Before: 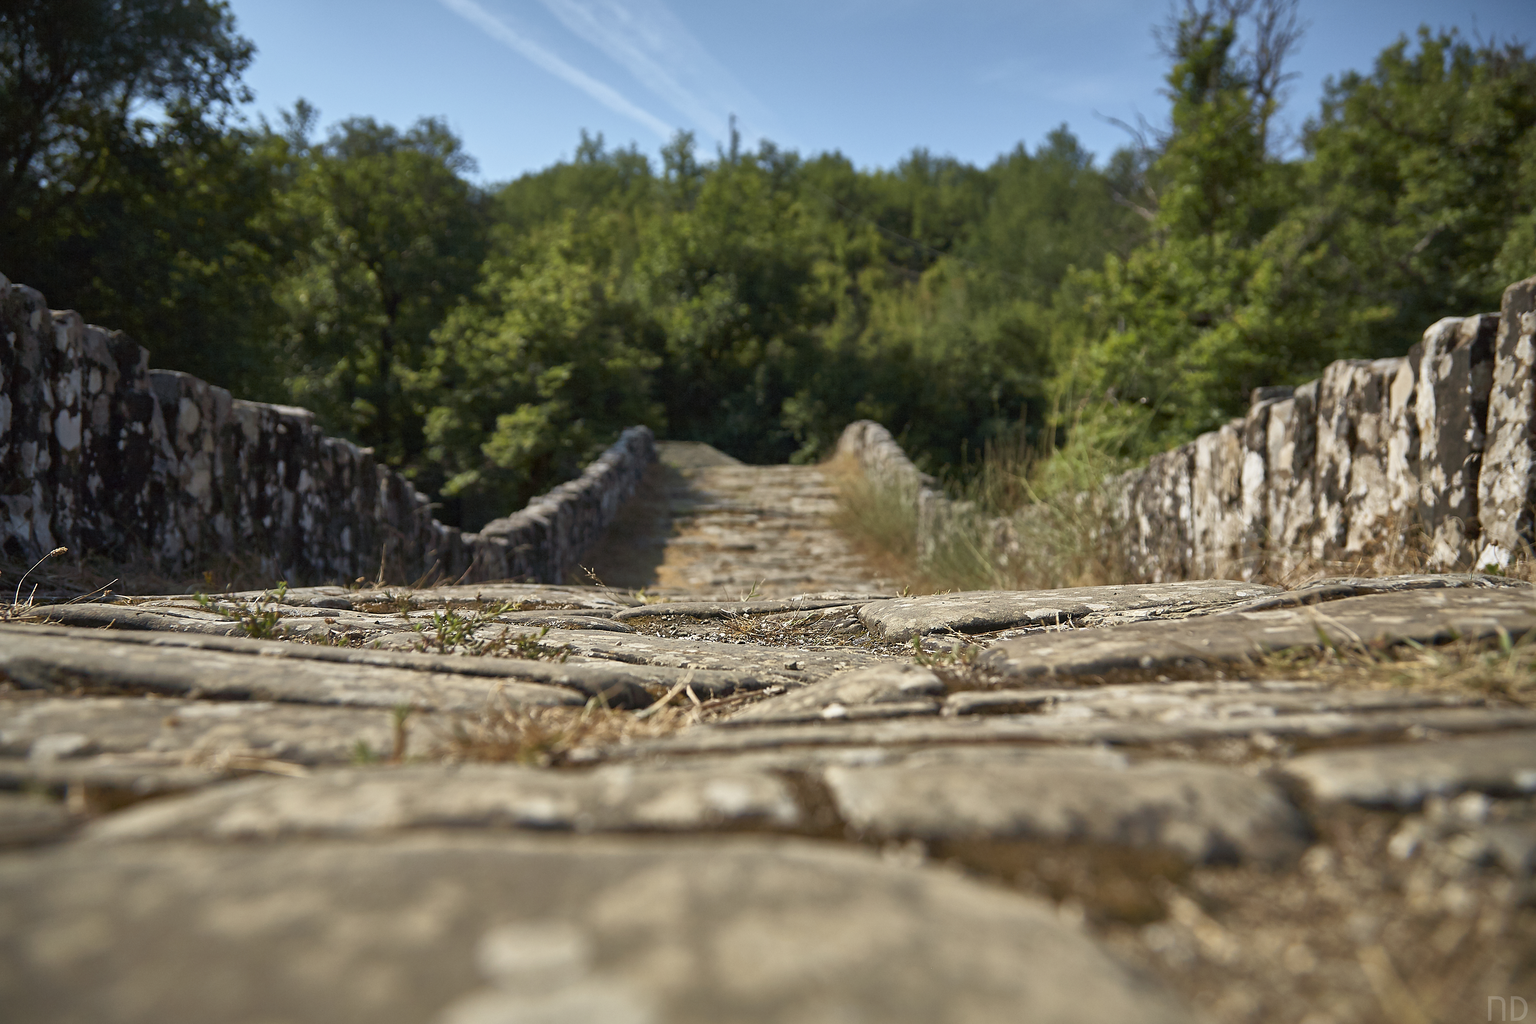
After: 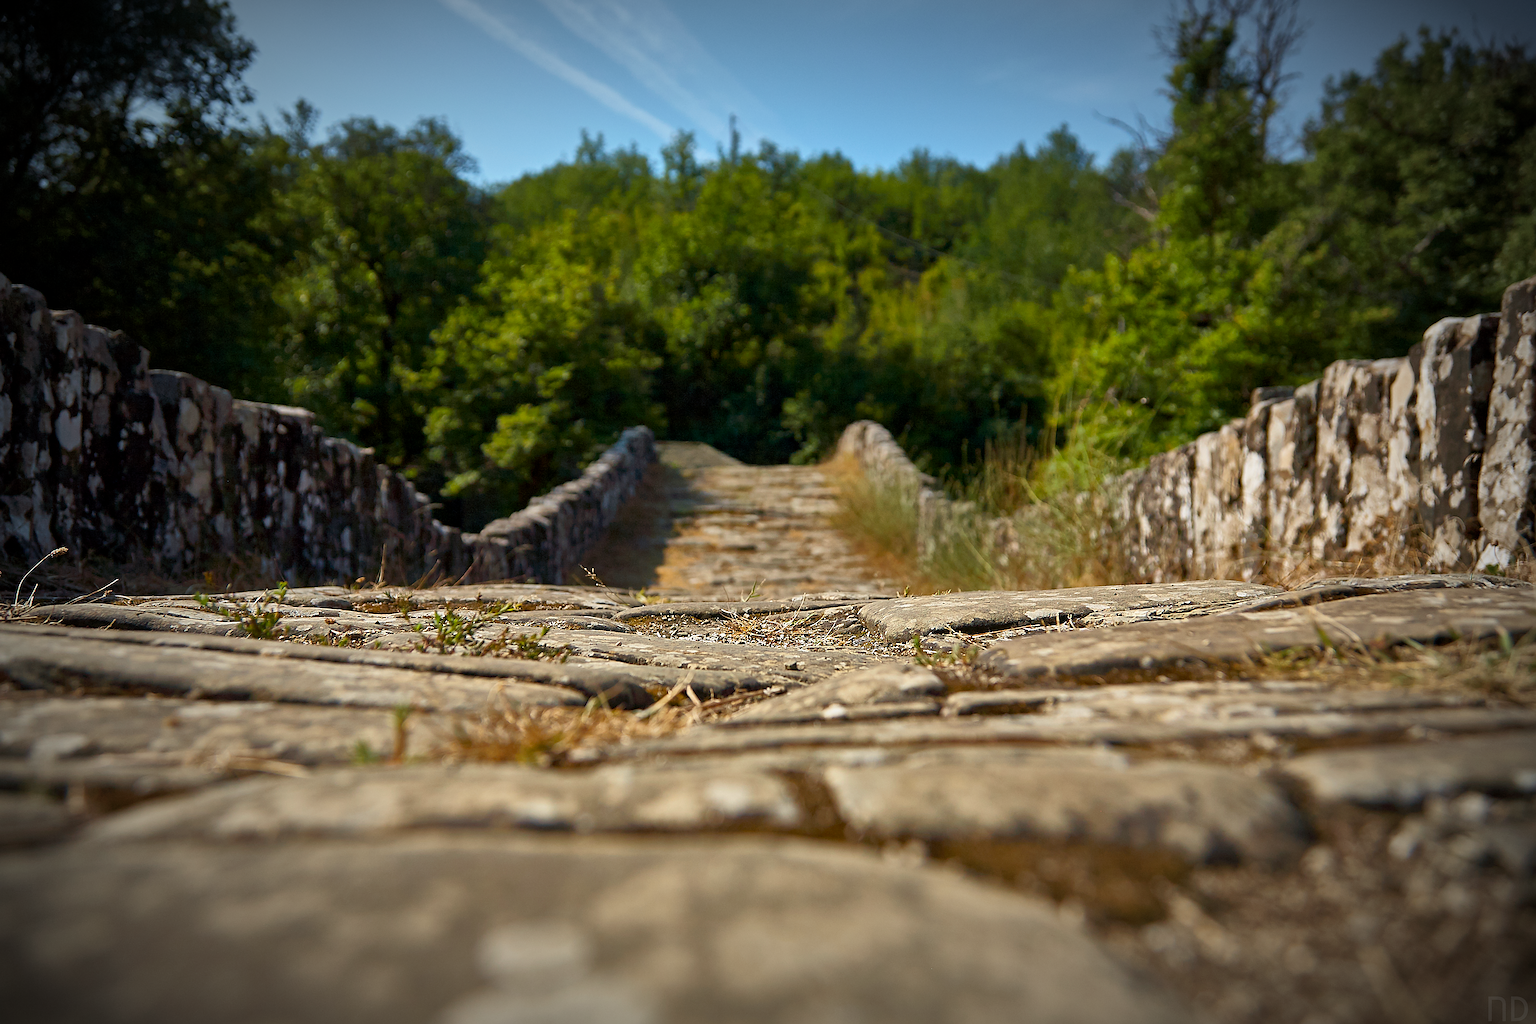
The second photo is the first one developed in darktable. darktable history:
sharpen: on, module defaults
color balance: mode lift, gamma, gain (sRGB), lift [0.97, 1, 1, 1], gamma [1.03, 1, 1, 1]
color balance rgb: perceptual saturation grading › global saturation 20%, global vibrance 20%
exposure: exposure -0.05 EV
vignetting: fall-off start 67.5%, fall-off radius 67.23%, brightness -0.813, automatic ratio true
